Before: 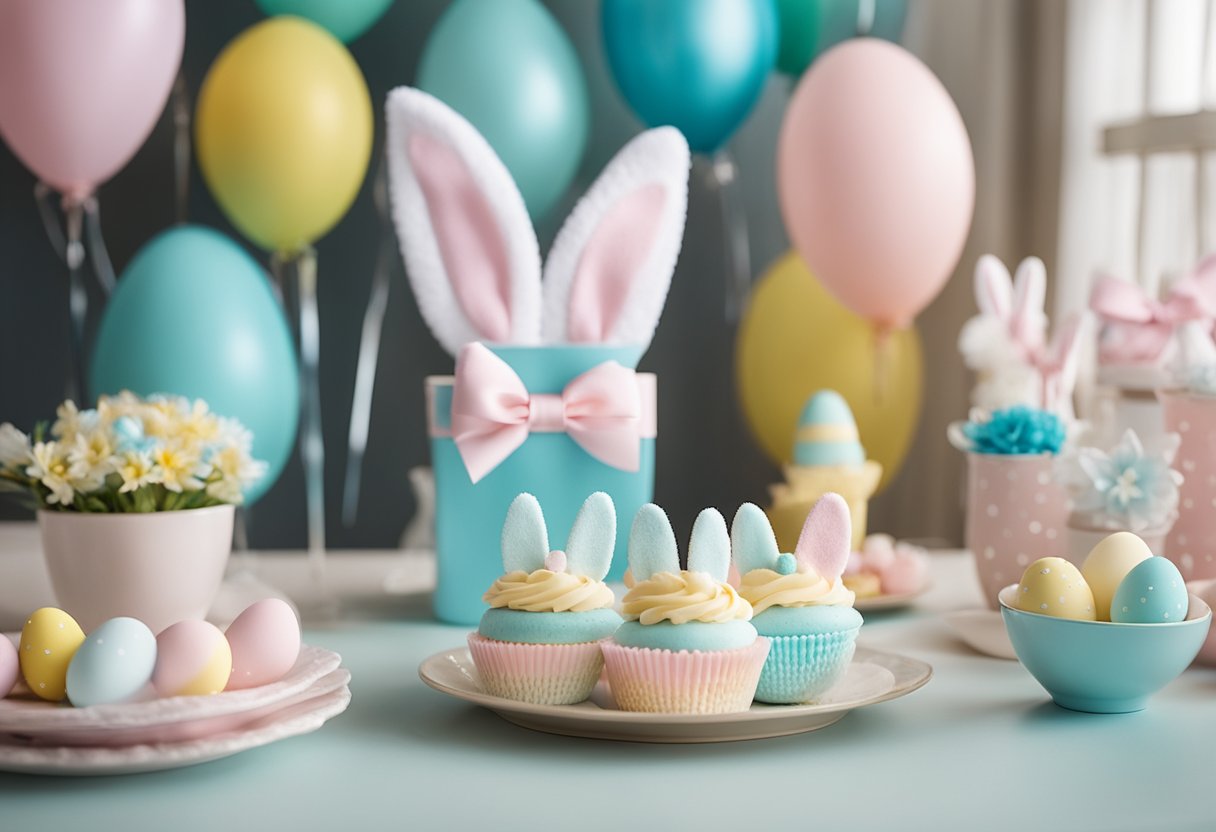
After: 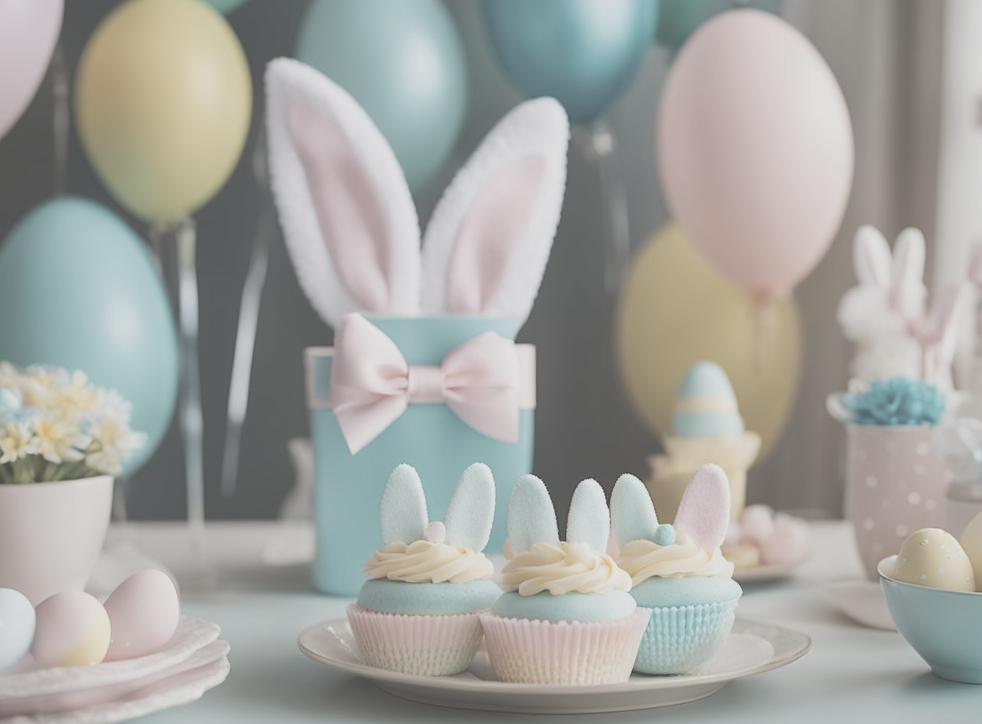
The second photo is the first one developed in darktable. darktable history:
exposure: black level correction -0.037, exposure -0.495 EV, compensate highlight preservation false
contrast brightness saturation: brightness 0.187, saturation -0.494
crop: left 9.97%, top 3.596%, right 9.257%, bottom 9.356%
